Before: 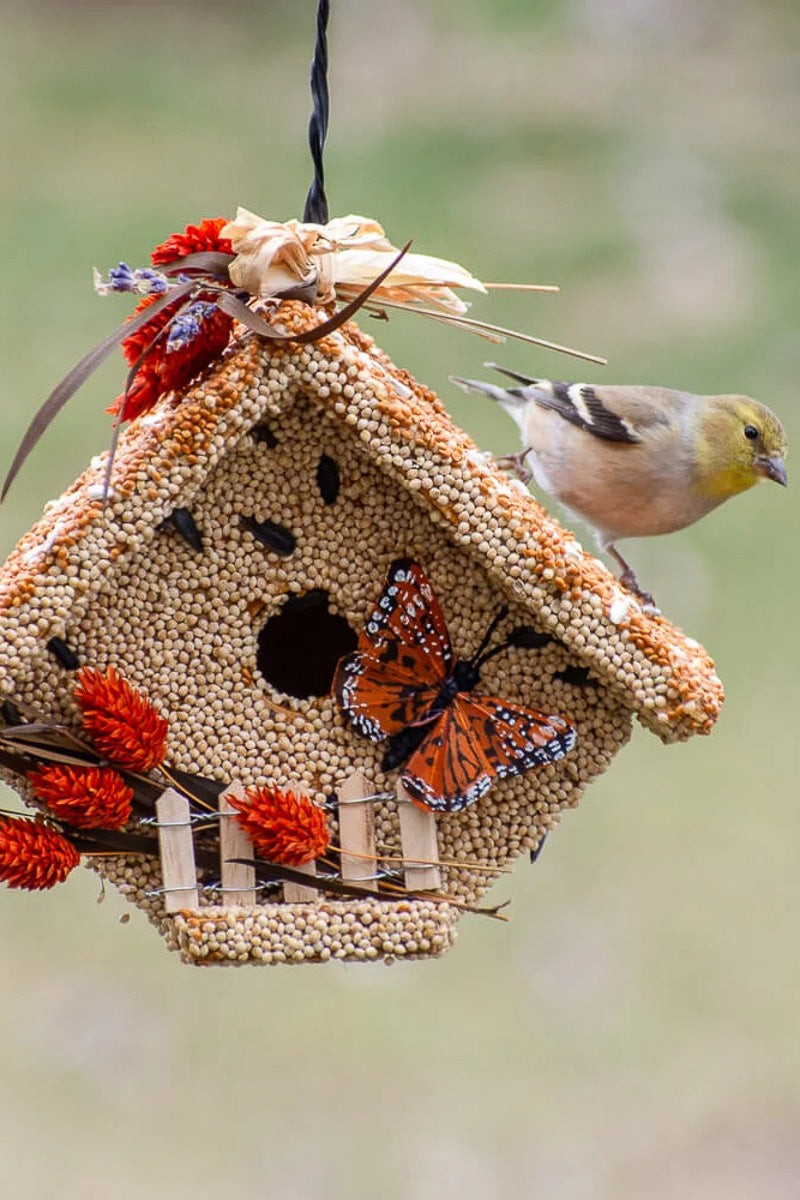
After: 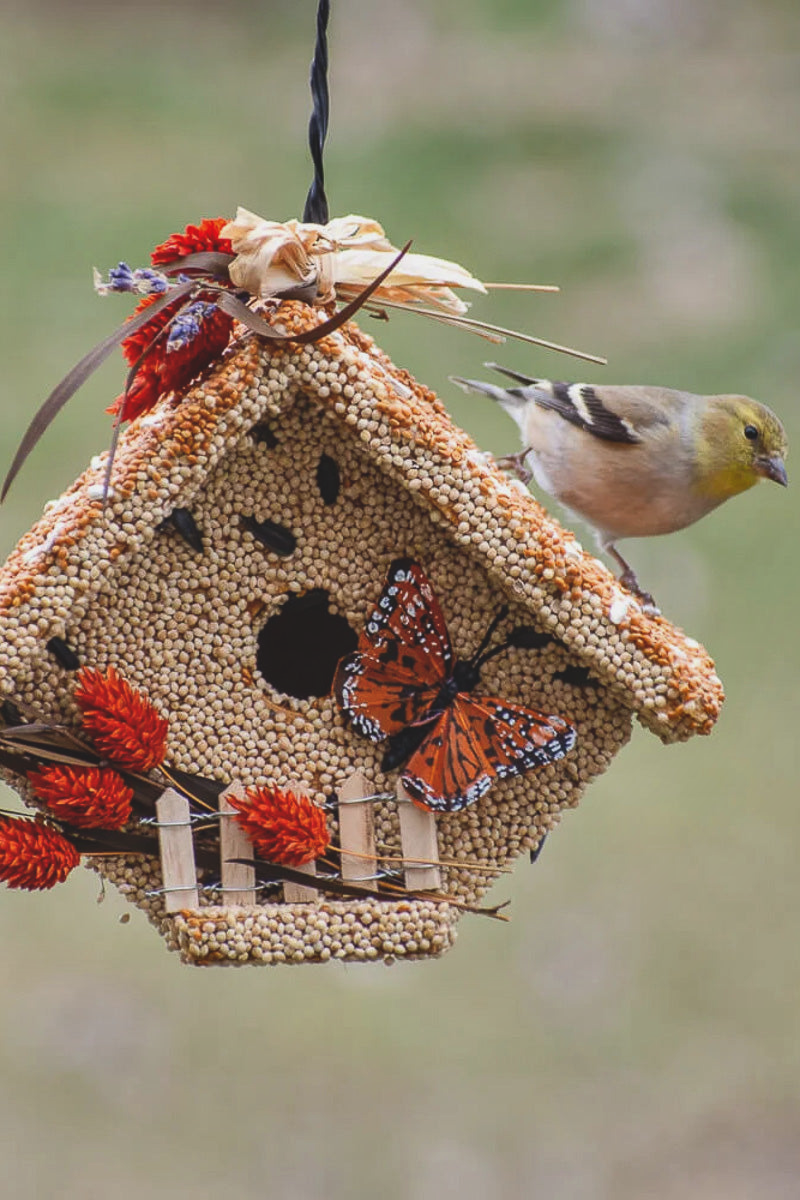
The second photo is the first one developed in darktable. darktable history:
shadows and highlights: radius 100.41, shadows 50.55, highlights -64.36, highlights color adjustment 49.82%, soften with gaussian
exposure: black level correction -0.014, exposure -0.193 EV, compensate highlight preservation false
